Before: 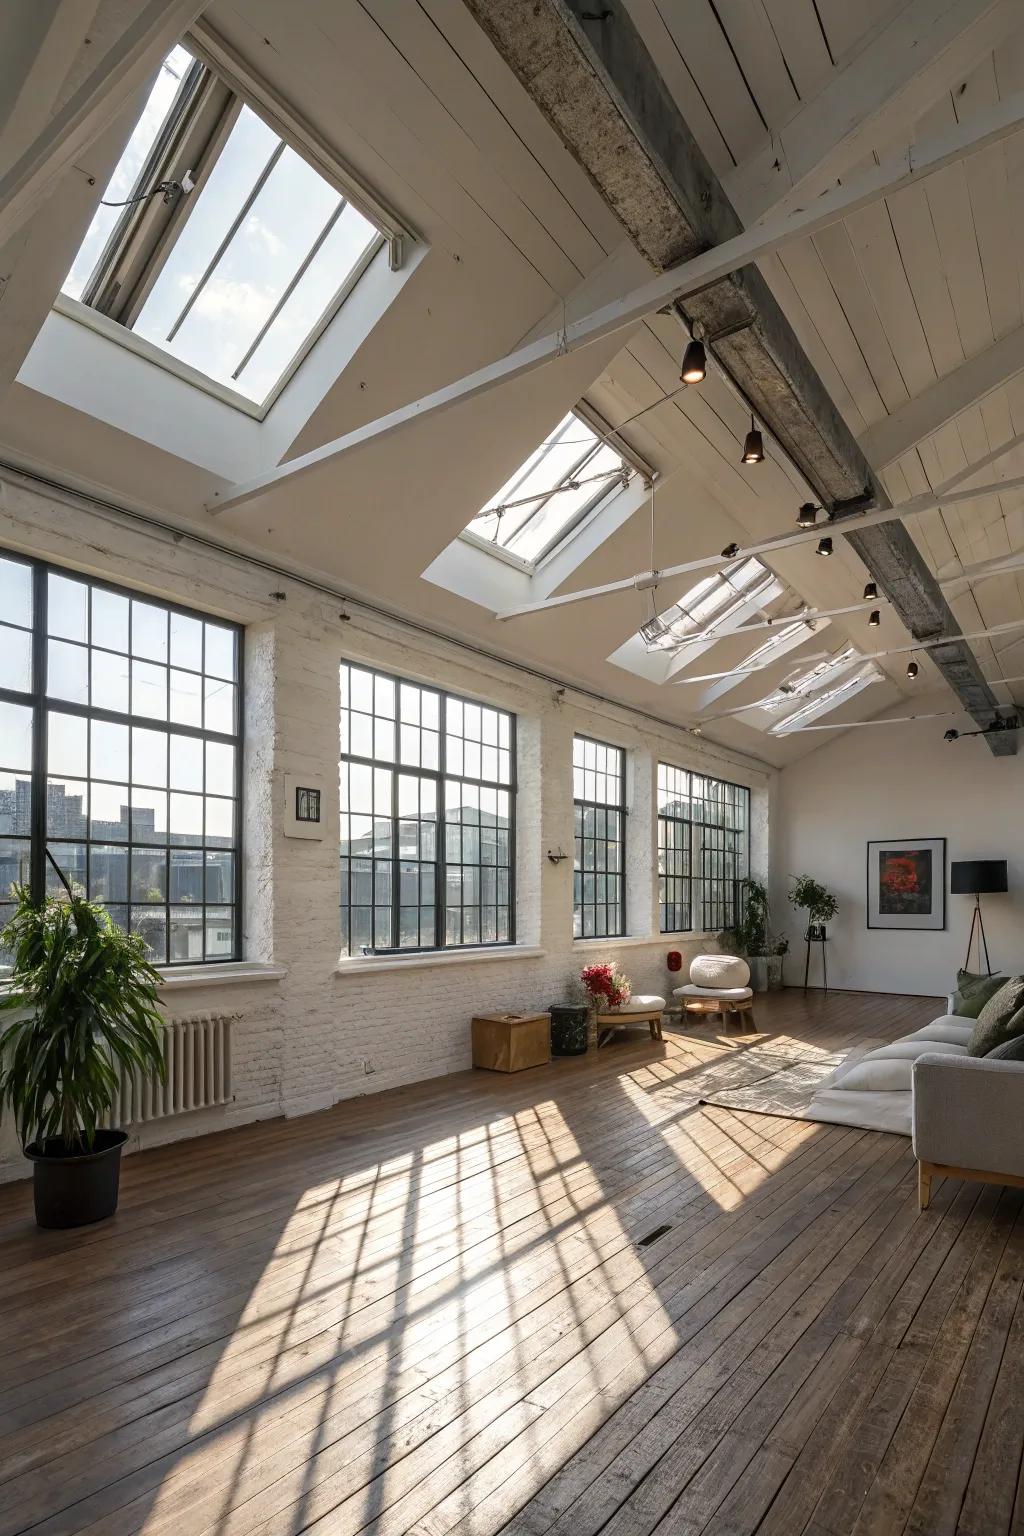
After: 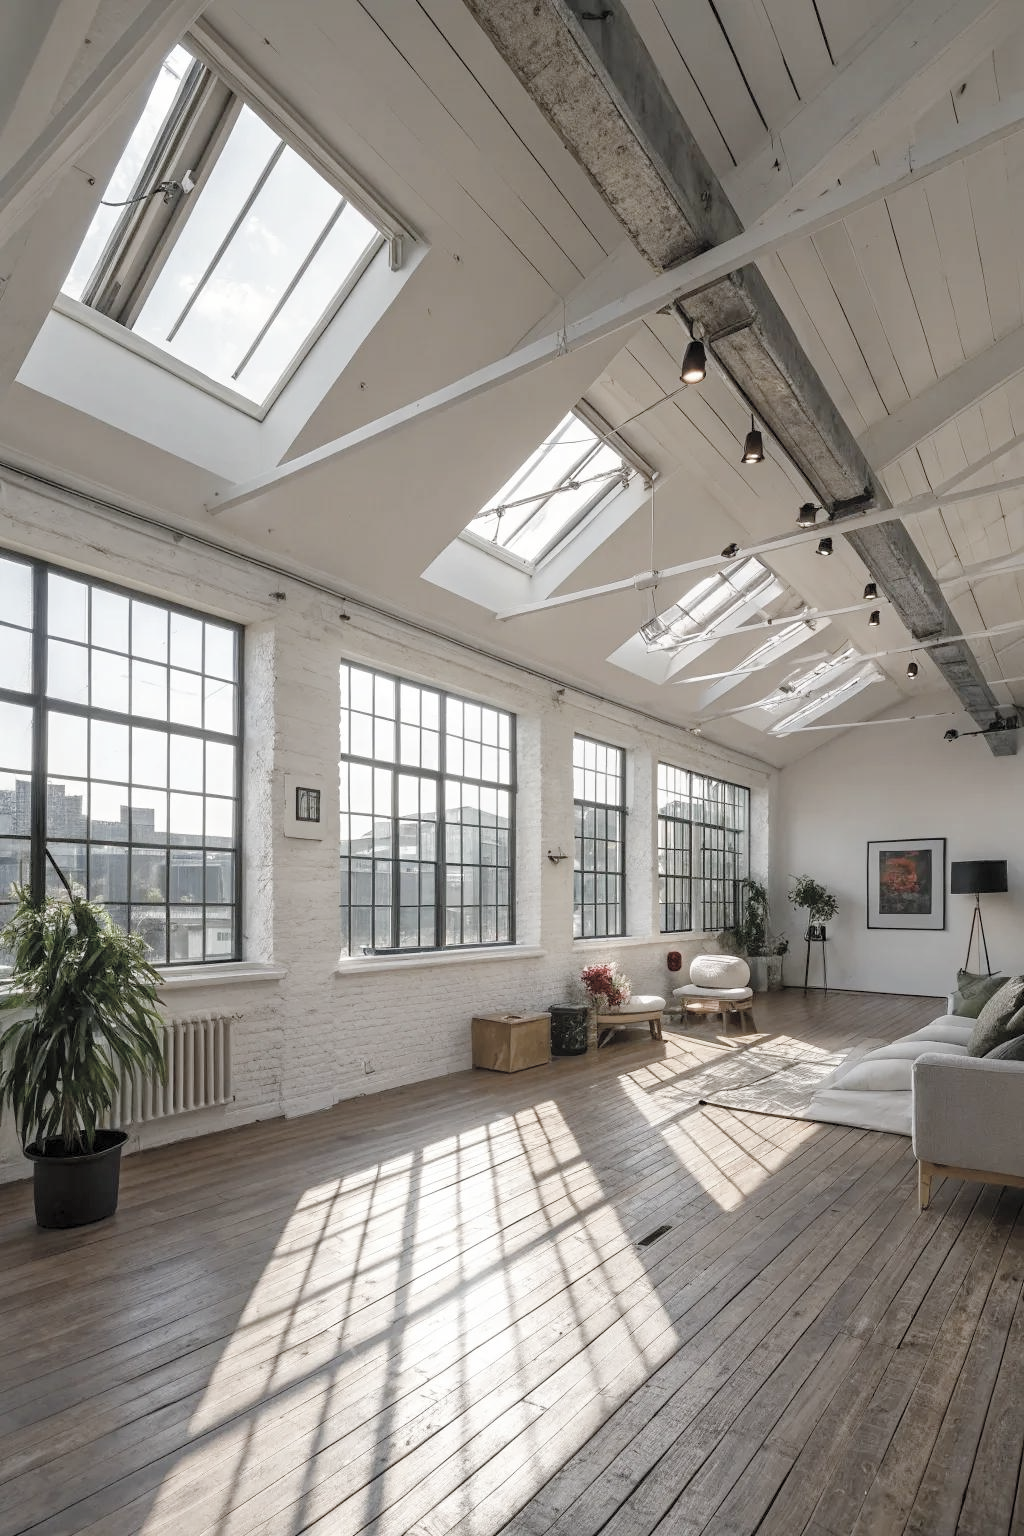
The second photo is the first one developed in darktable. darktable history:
contrast brightness saturation: brightness 0.188, saturation -0.514
color balance rgb: perceptual saturation grading › global saturation 20%, perceptual saturation grading › highlights -50.022%, perceptual saturation grading › shadows 30.353%
